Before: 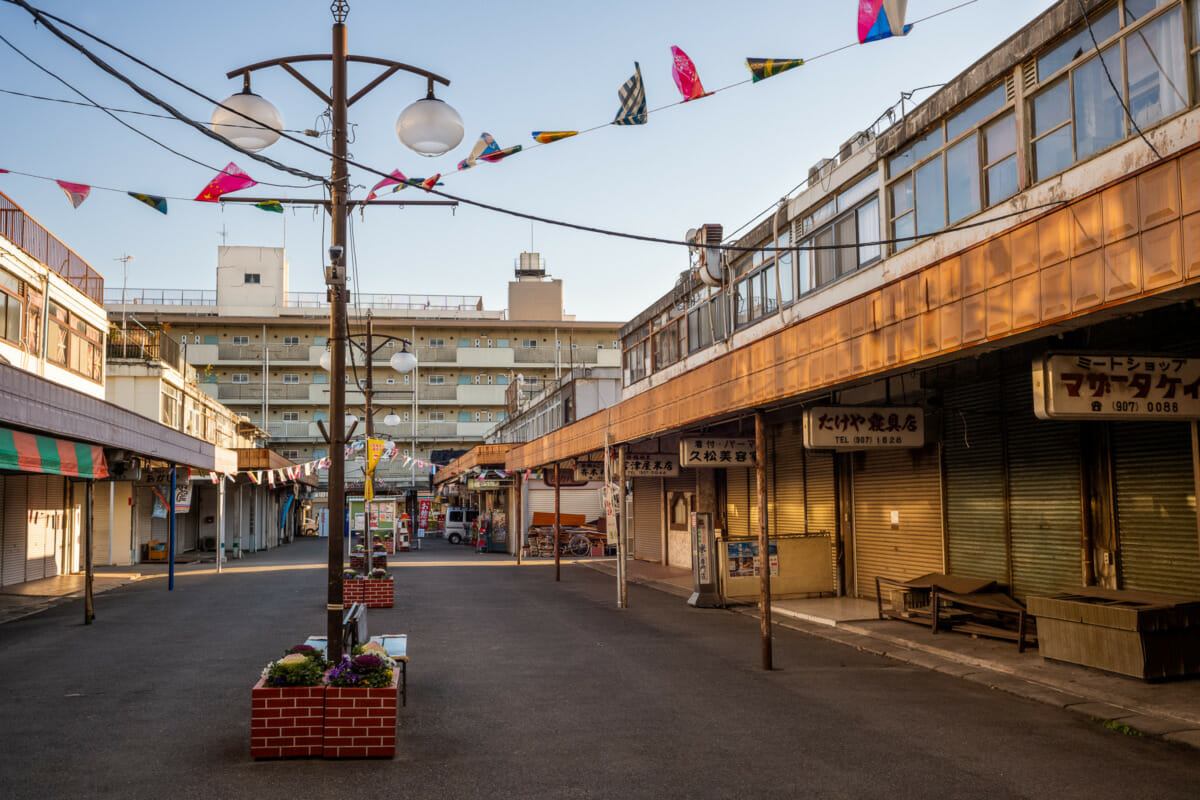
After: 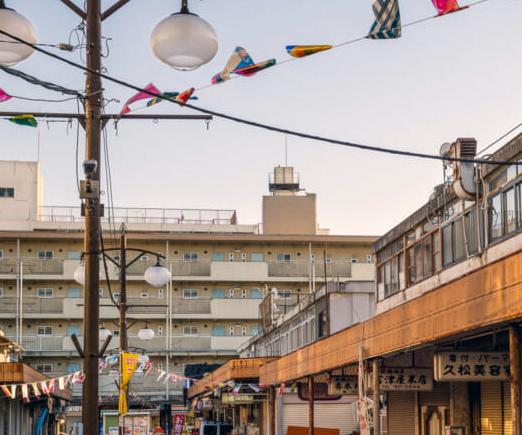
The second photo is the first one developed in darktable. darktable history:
crop: left 20.579%, top 10.817%, right 35.886%, bottom 34.685%
color correction: highlights a* 5.37, highlights b* 5.33, shadows a* -4.25, shadows b* -5.02
